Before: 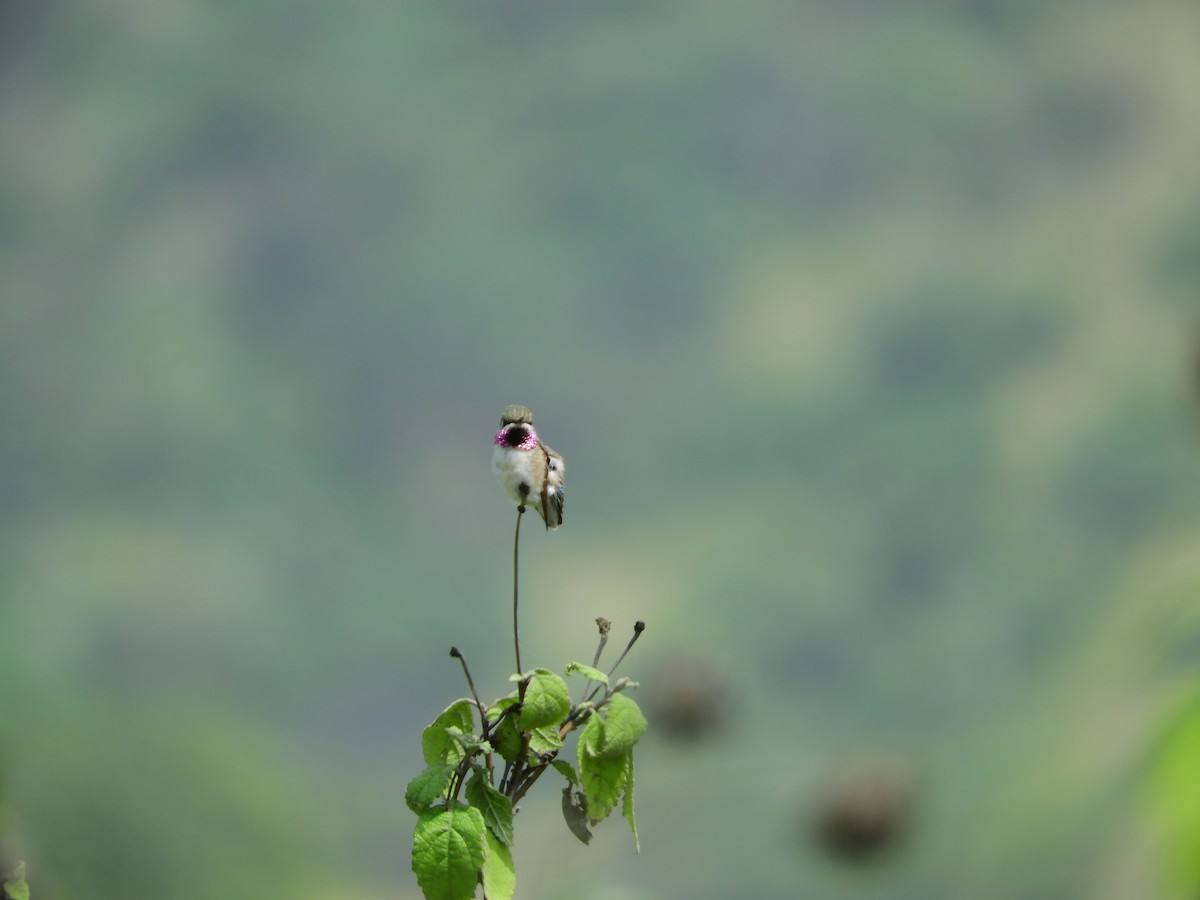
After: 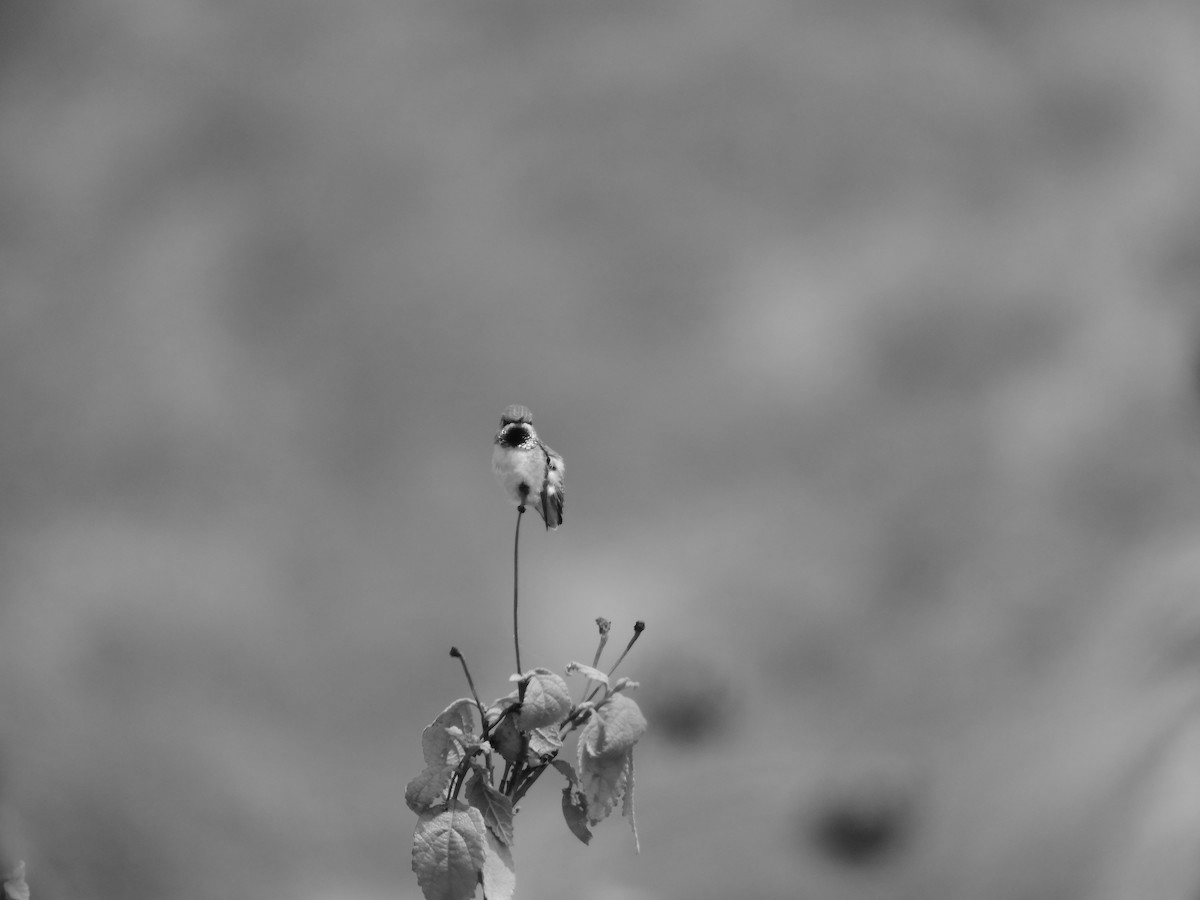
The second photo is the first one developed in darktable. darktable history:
monochrome: a 32, b 64, size 2.3
